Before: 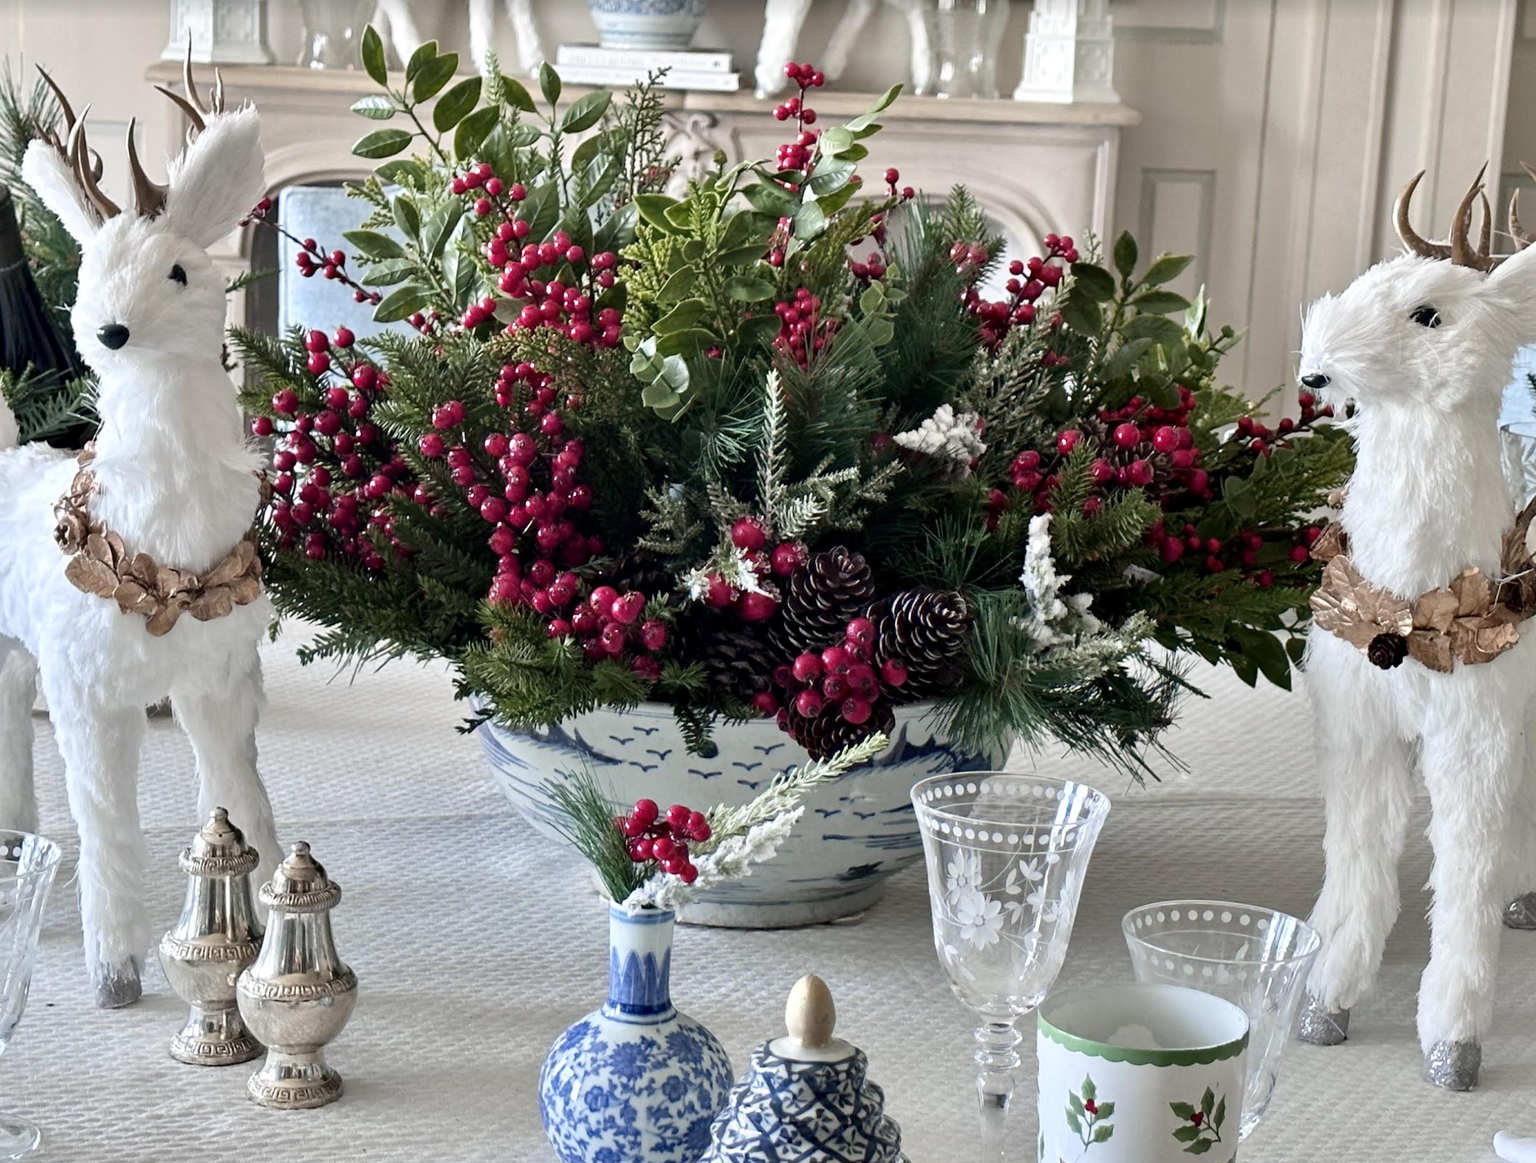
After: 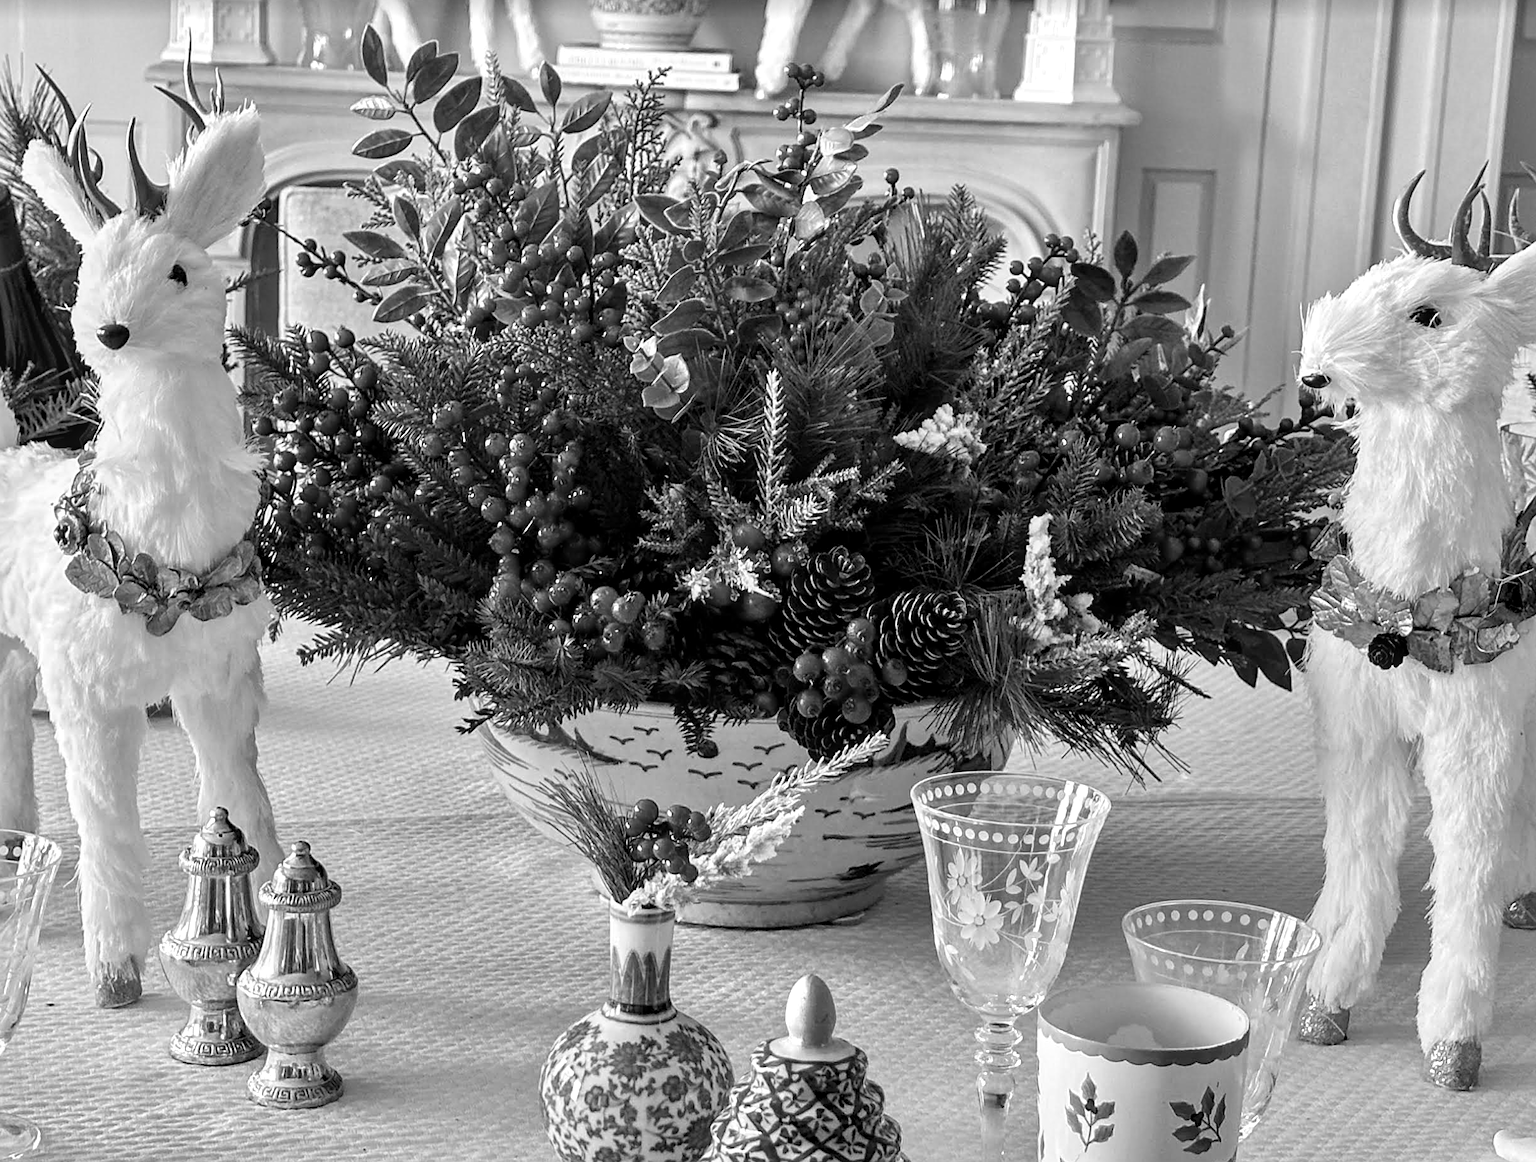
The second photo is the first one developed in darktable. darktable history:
local contrast: on, module defaults
sharpen: on, module defaults
contrast brightness saturation: saturation -1
